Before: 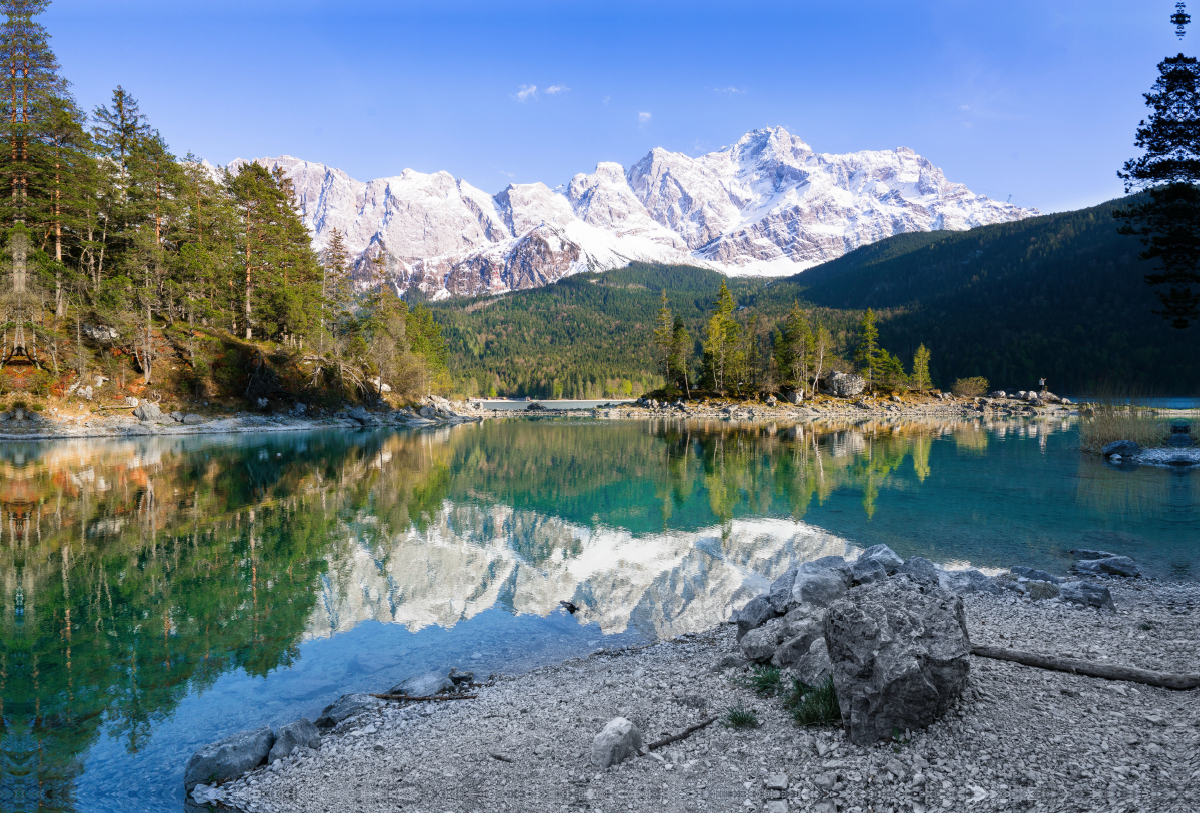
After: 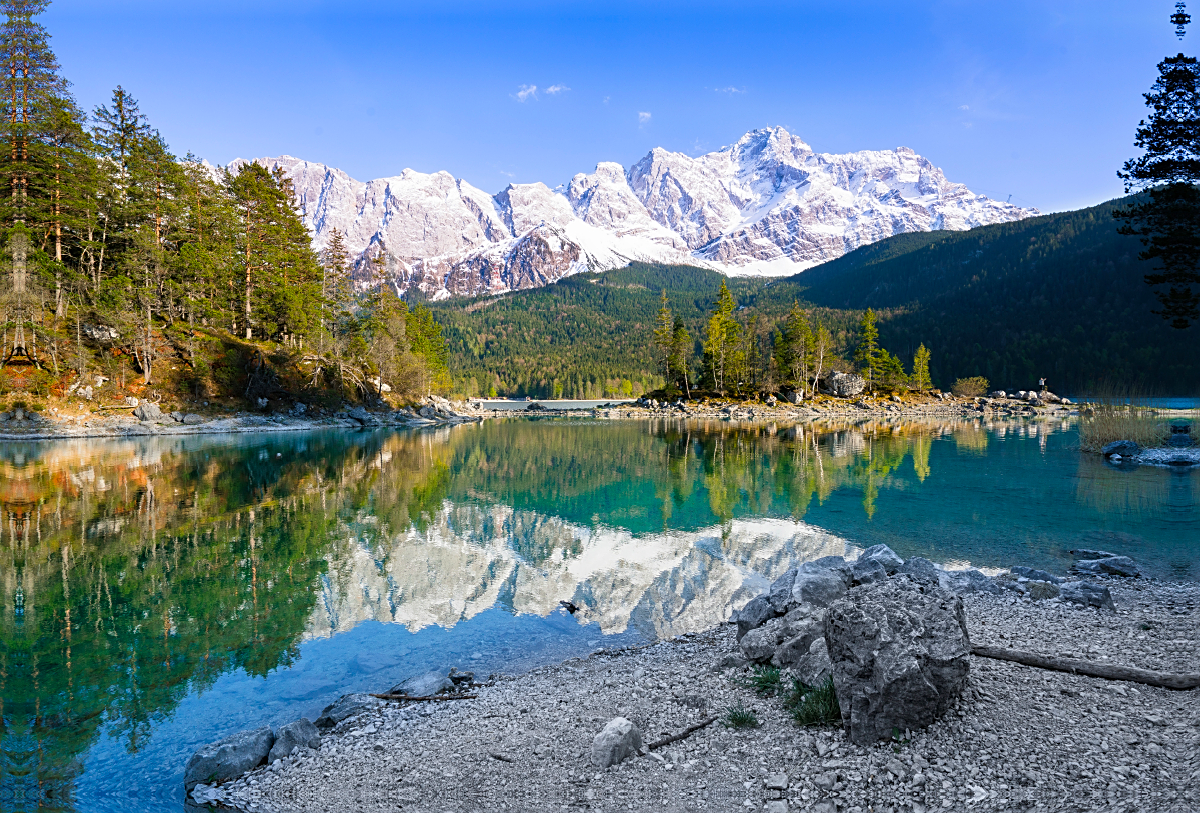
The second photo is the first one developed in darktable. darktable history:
sharpen: on, module defaults
shadows and highlights: shadows 25.51, highlights -26.22
color balance rgb: perceptual saturation grading › global saturation 10.116%, global vibrance 20%
